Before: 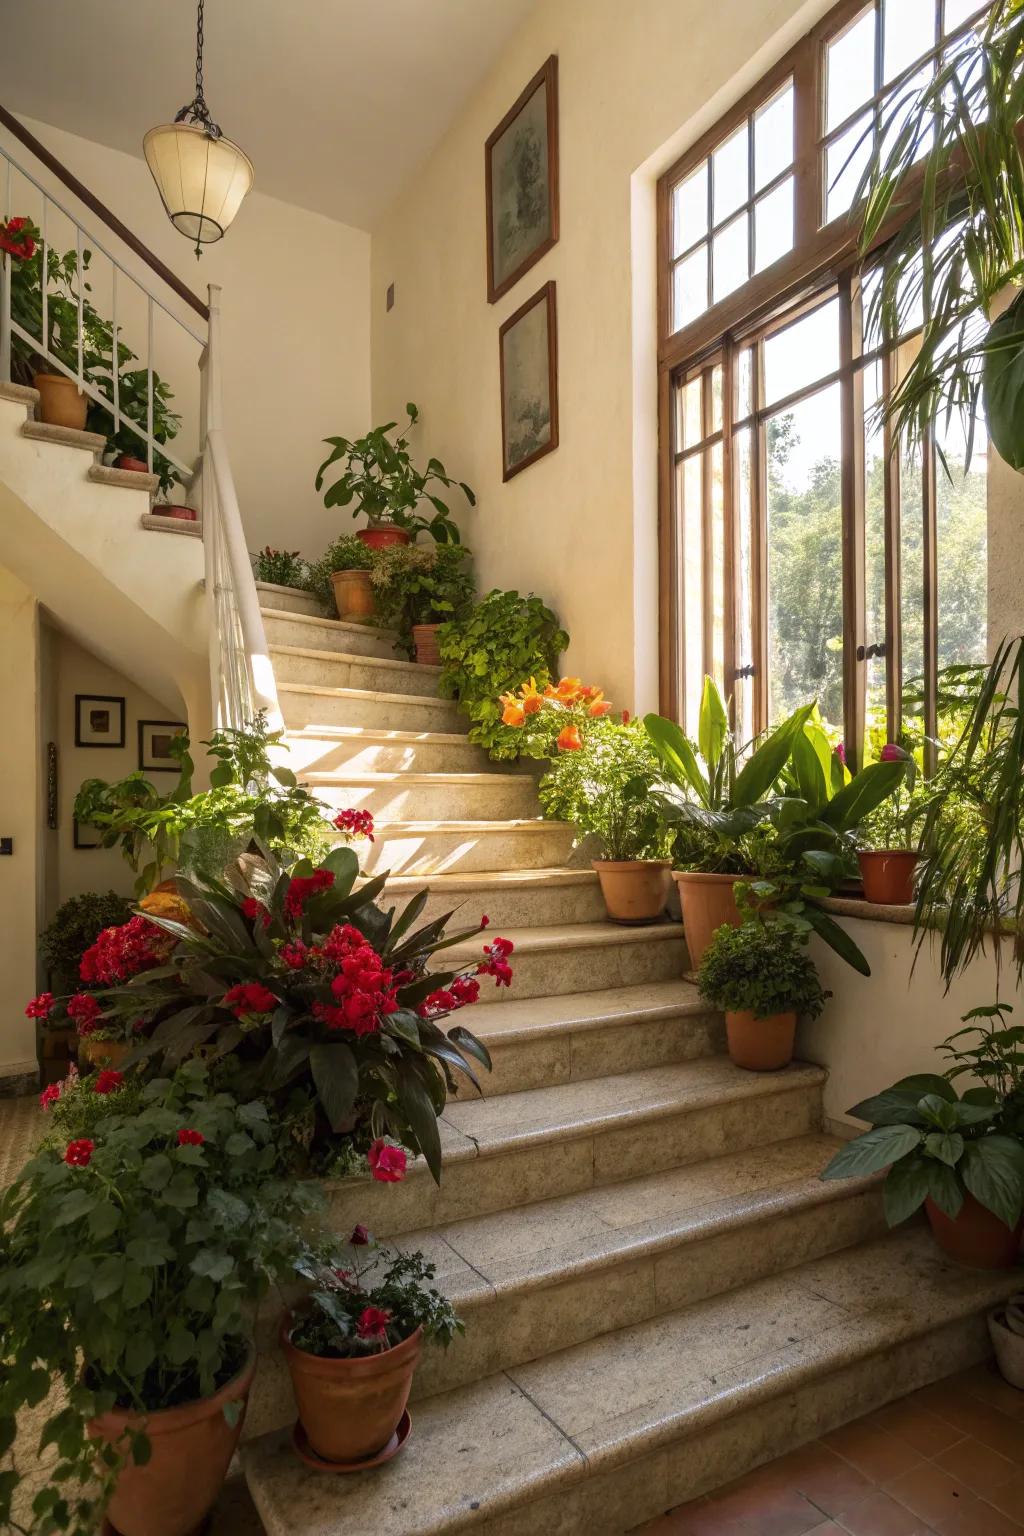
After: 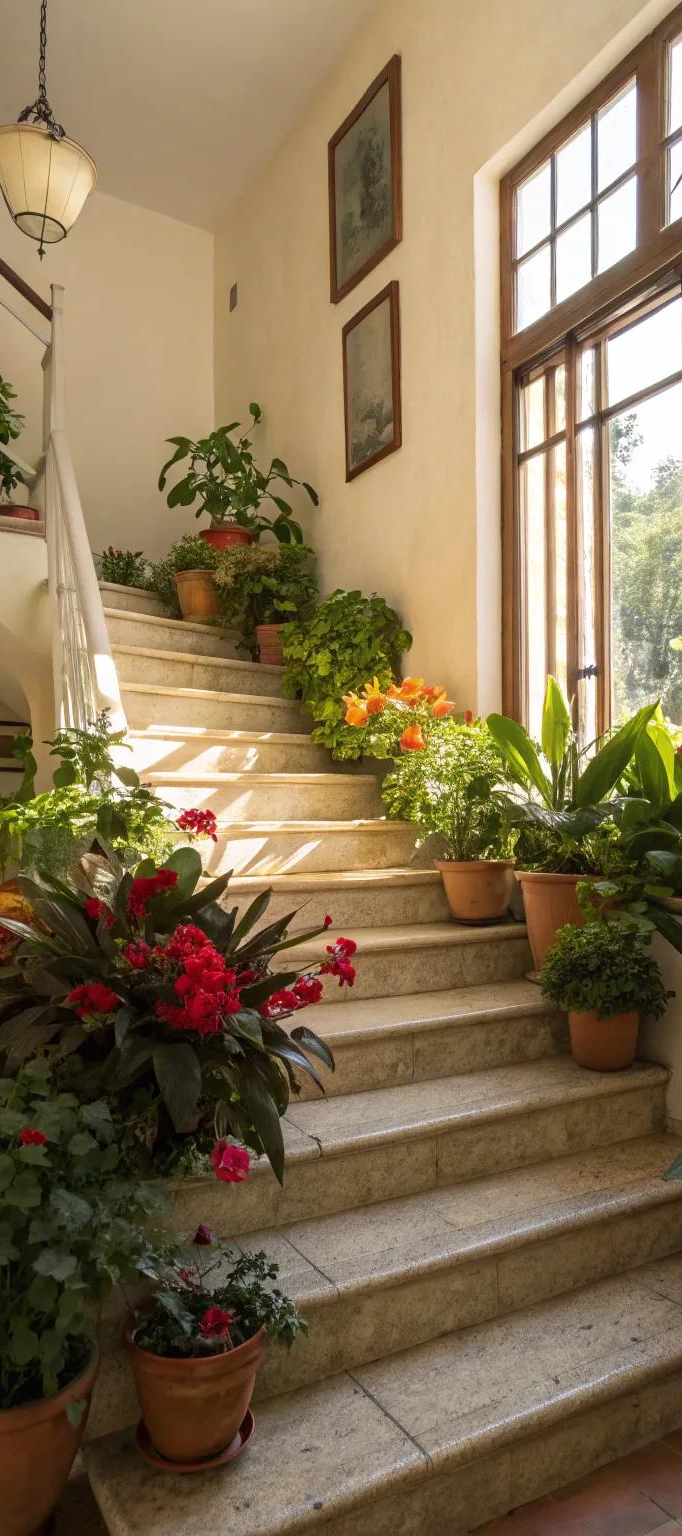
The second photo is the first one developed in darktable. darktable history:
crop: left 15.427%, right 17.914%
